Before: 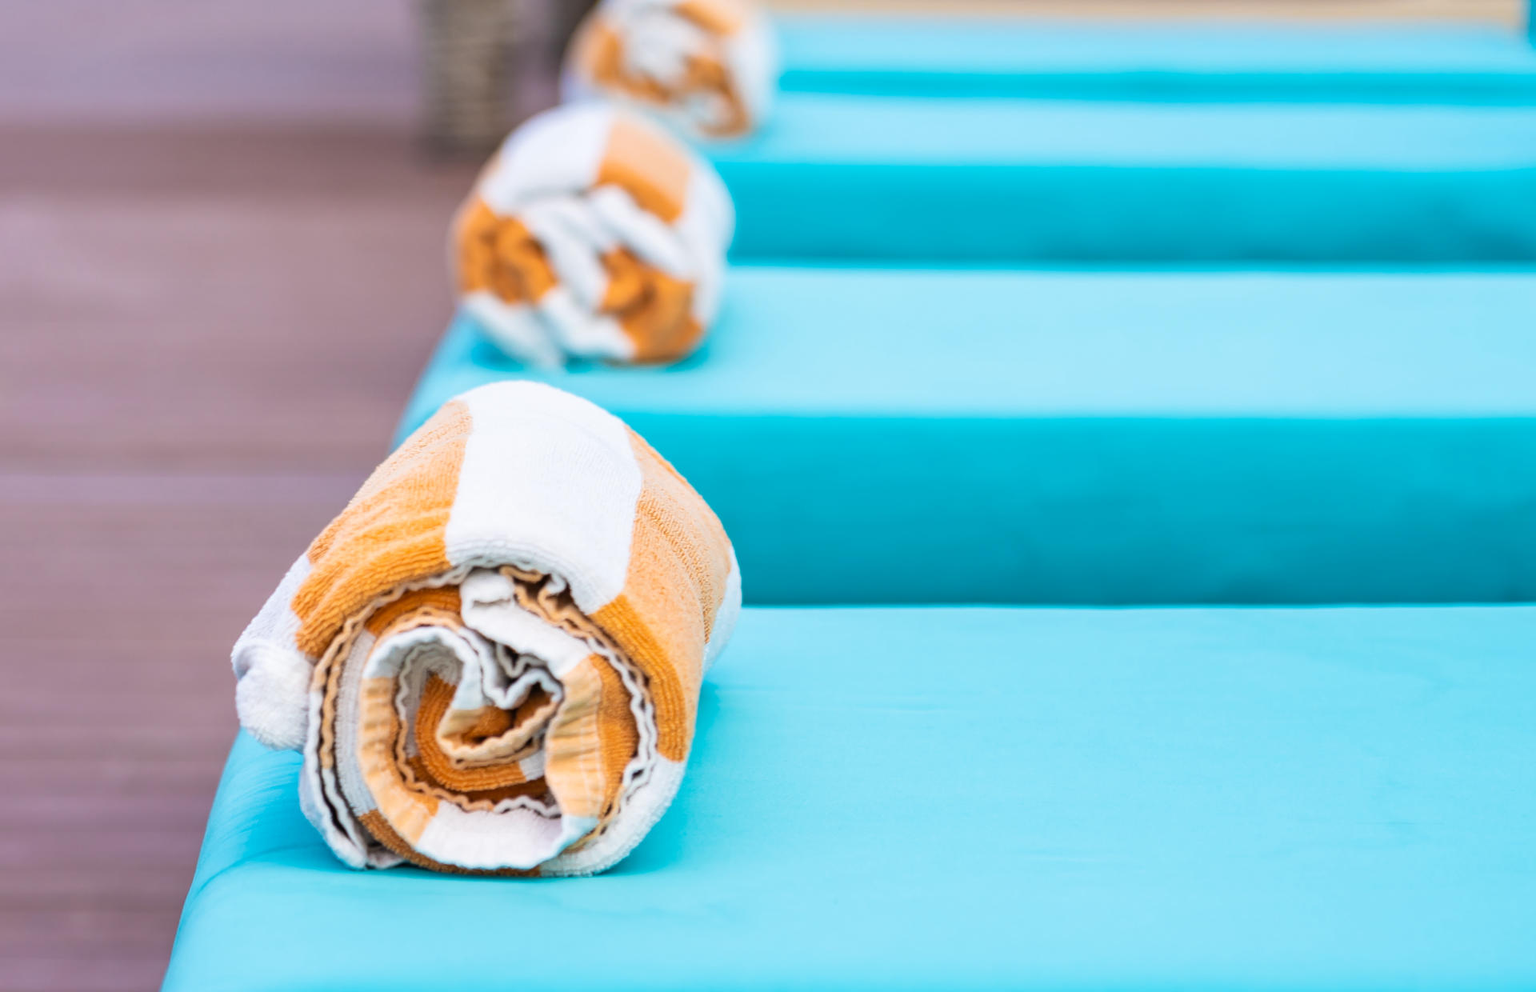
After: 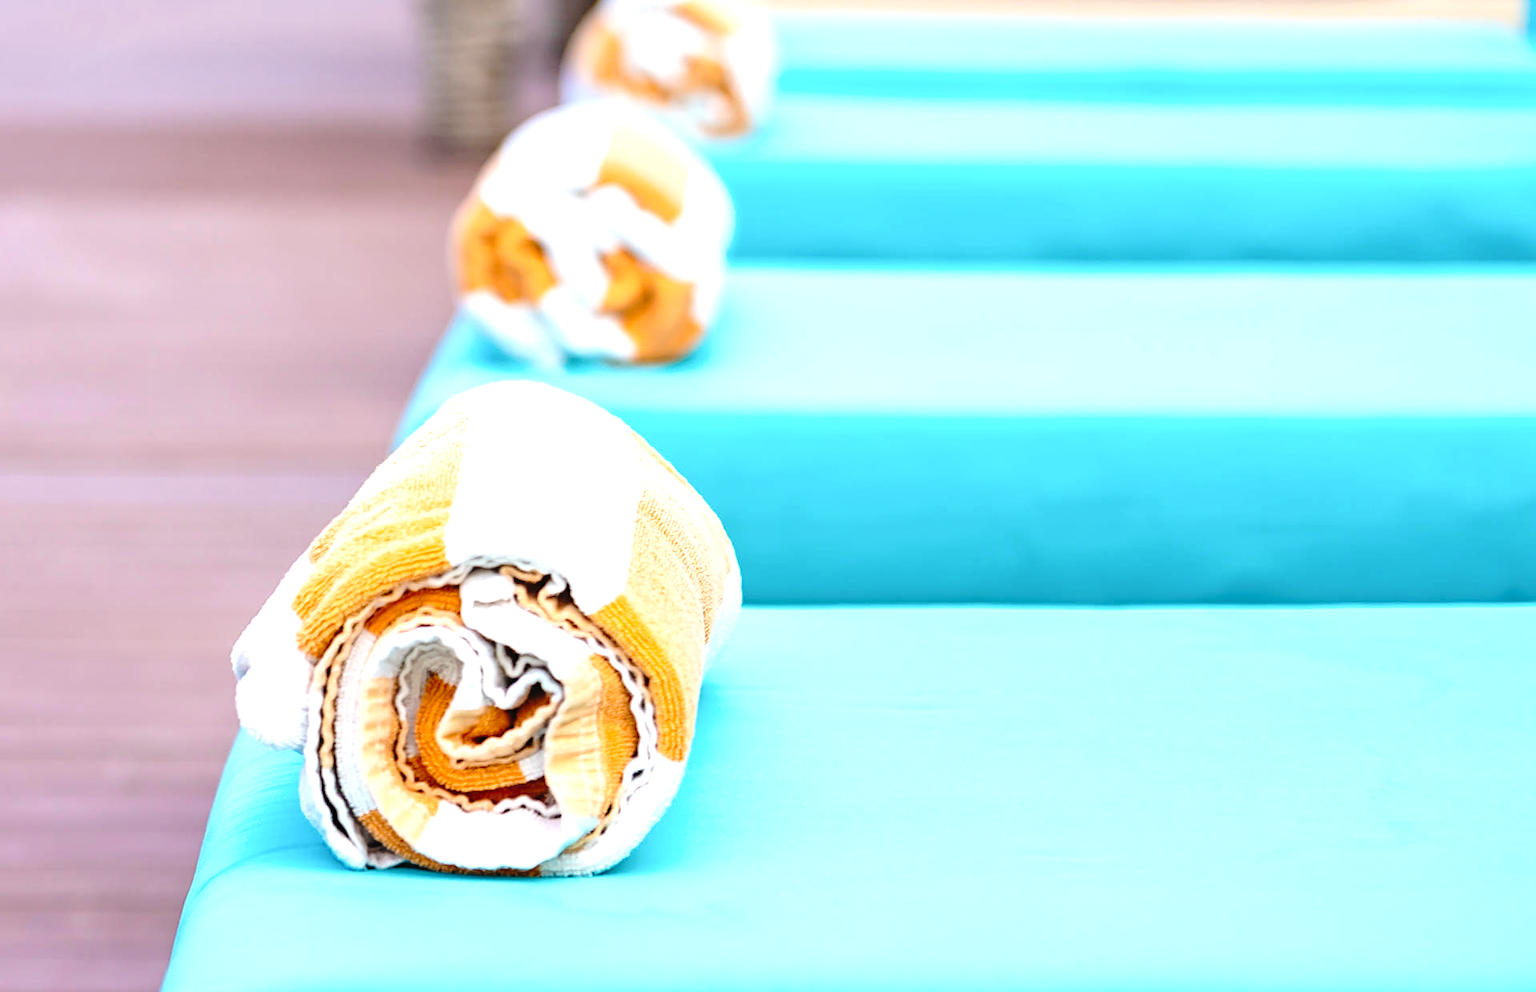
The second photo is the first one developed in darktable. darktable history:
exposure: compensate highlight preservation false
tone curve: curves: ch0 [(0, 0) (0.003, 0.025) (0.011, 0.027) (0.025, 0.032) (0.044, 0.037) (0.069, 0.044) (0.1, 0.054) (0.136, 0.084) (0.177, 0.128) (0.224, 0.196) (0.277, 0.281) (0.335, 0.376) (0.399, 0.461) (0.468, 0.534) (0.543, 0.613) (0.623, 0.692) (0.709, 0.77) (0.801, 0.849) (0.898, 0.934) (1, 1)], preserve colors none
levels: levels [0, 0.43, 0.859]
sharpen: on, module defaults
